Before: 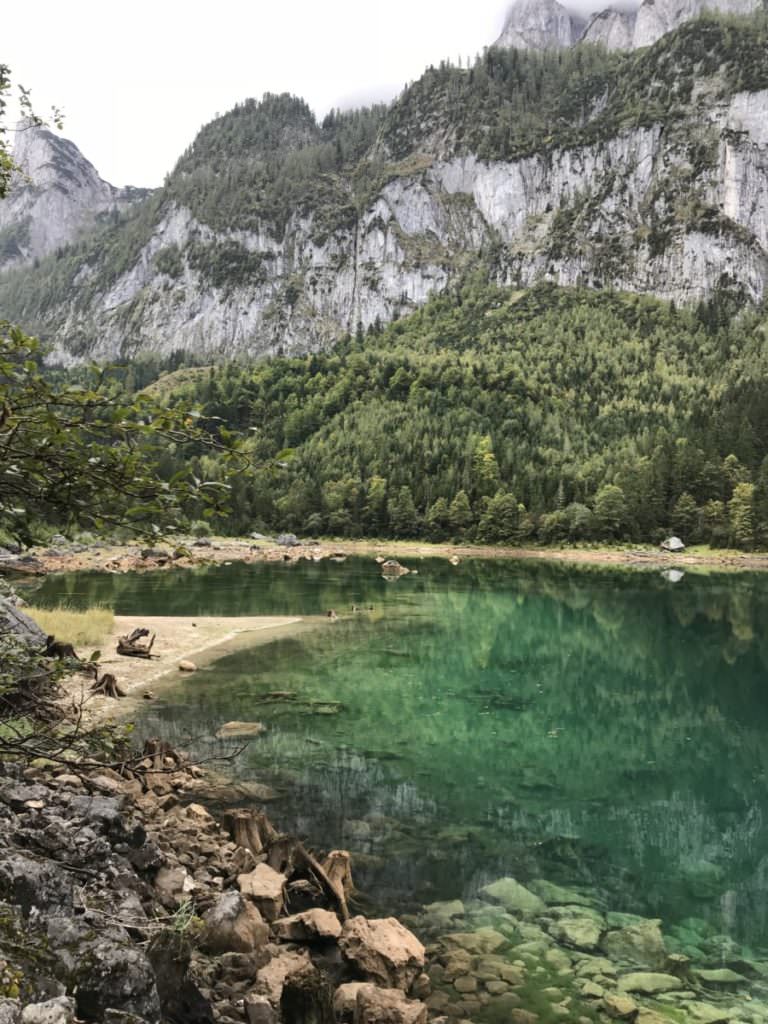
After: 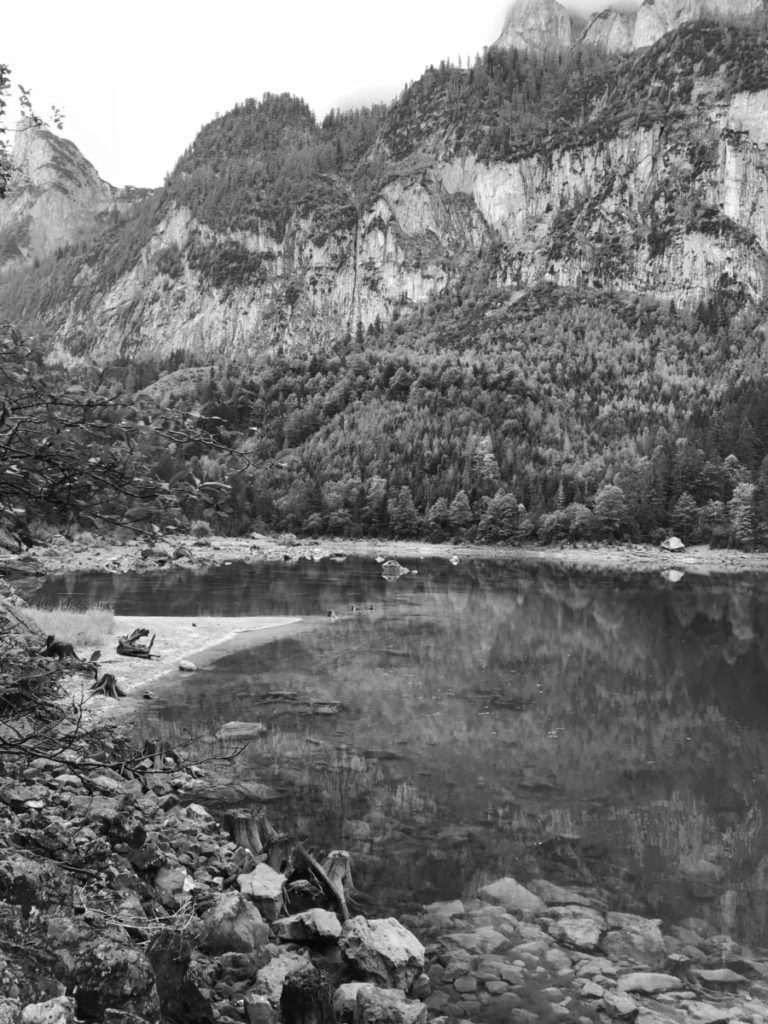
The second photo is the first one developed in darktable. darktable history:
tone equalizer: on, module defaults
monochrome: a -4.13, b 5.16, size 1
